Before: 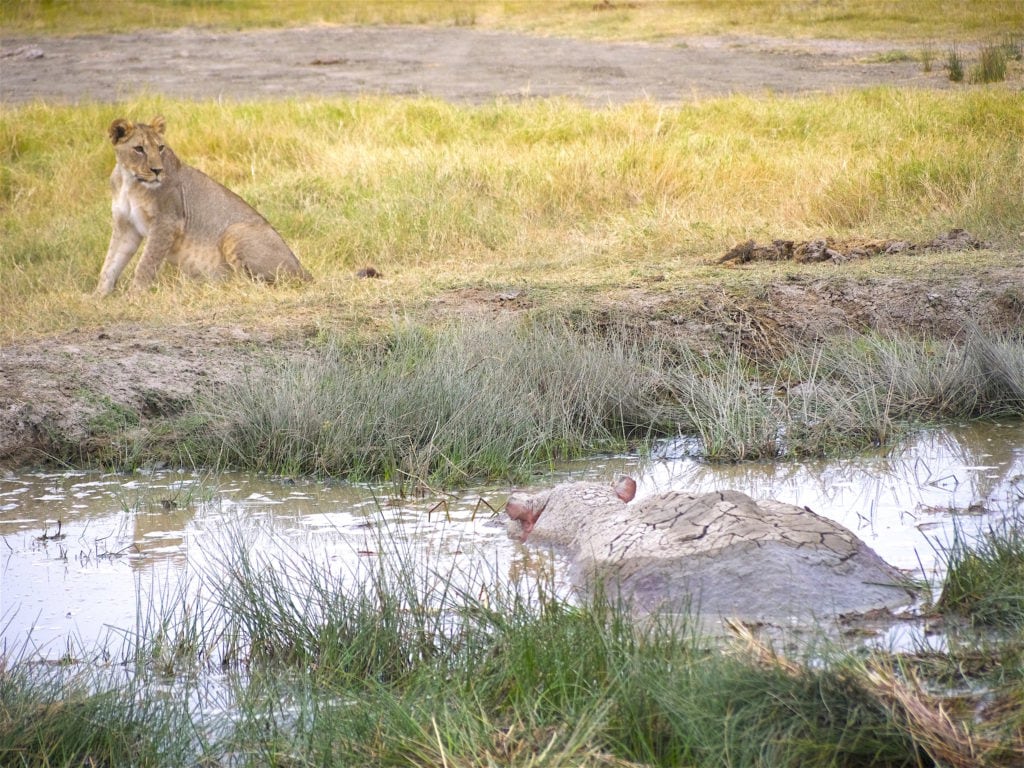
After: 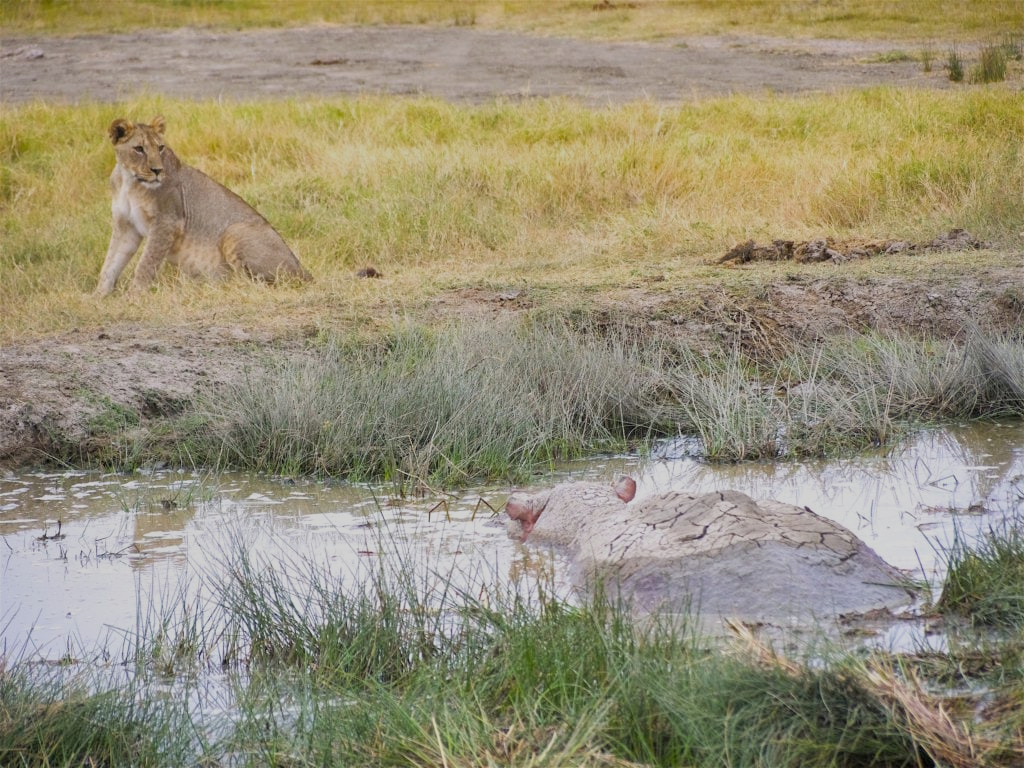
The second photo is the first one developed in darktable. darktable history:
filmic rgb: black relative exposure -16 EV, white relative exposure 4.97 EV, hardness 6.25
shadows and highlights: shadows 60, highlights -60.23, soften with gaussian
